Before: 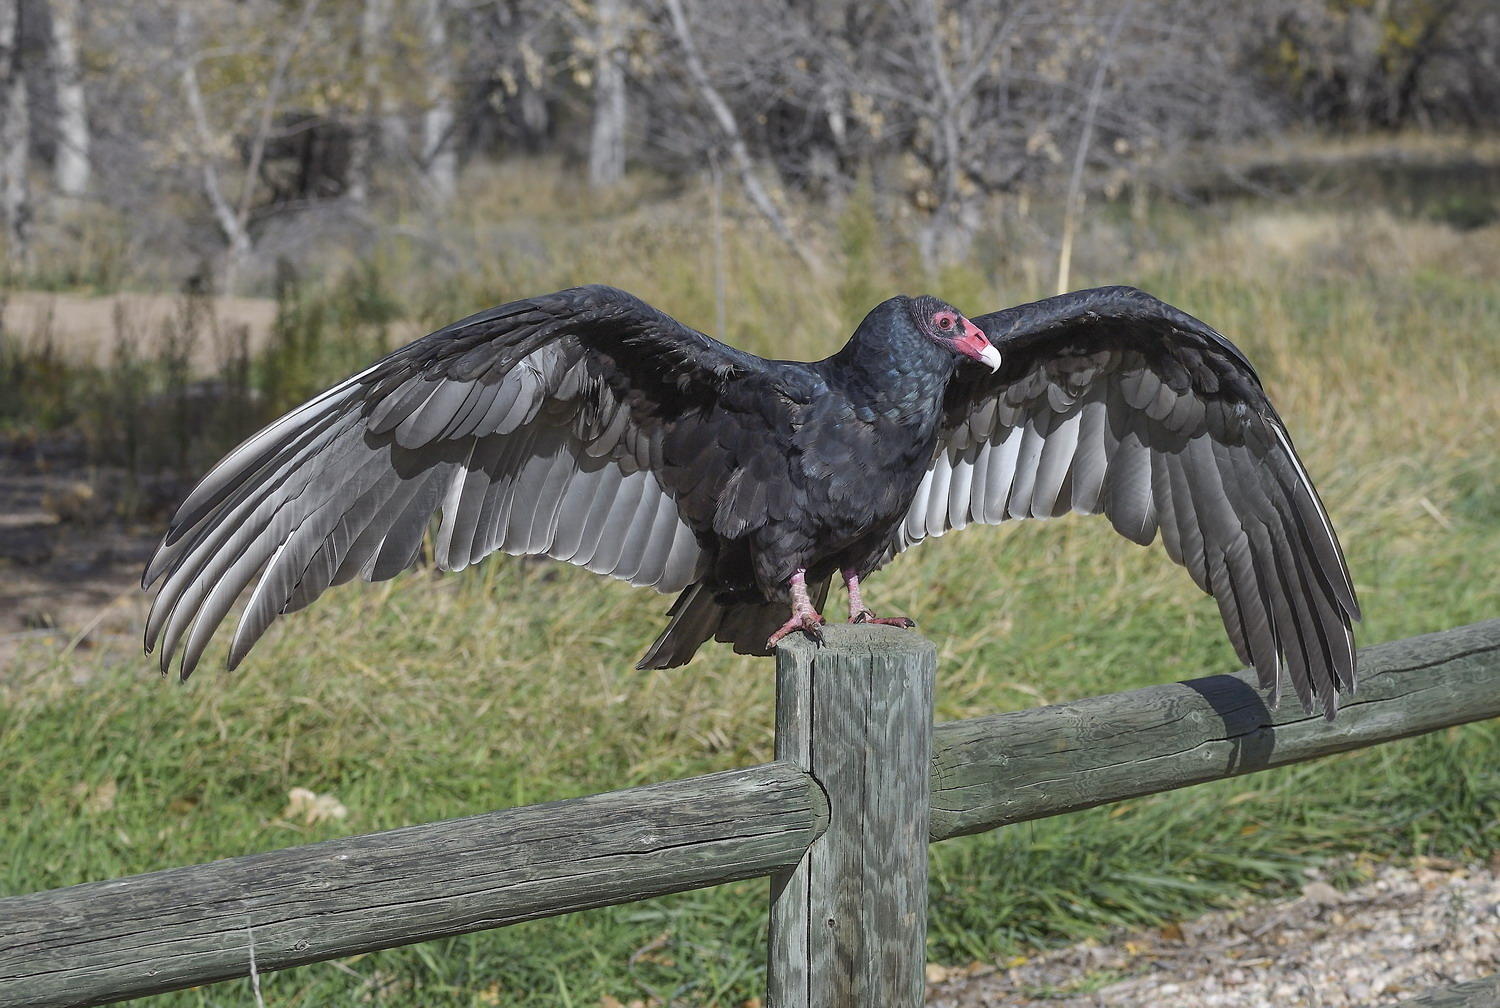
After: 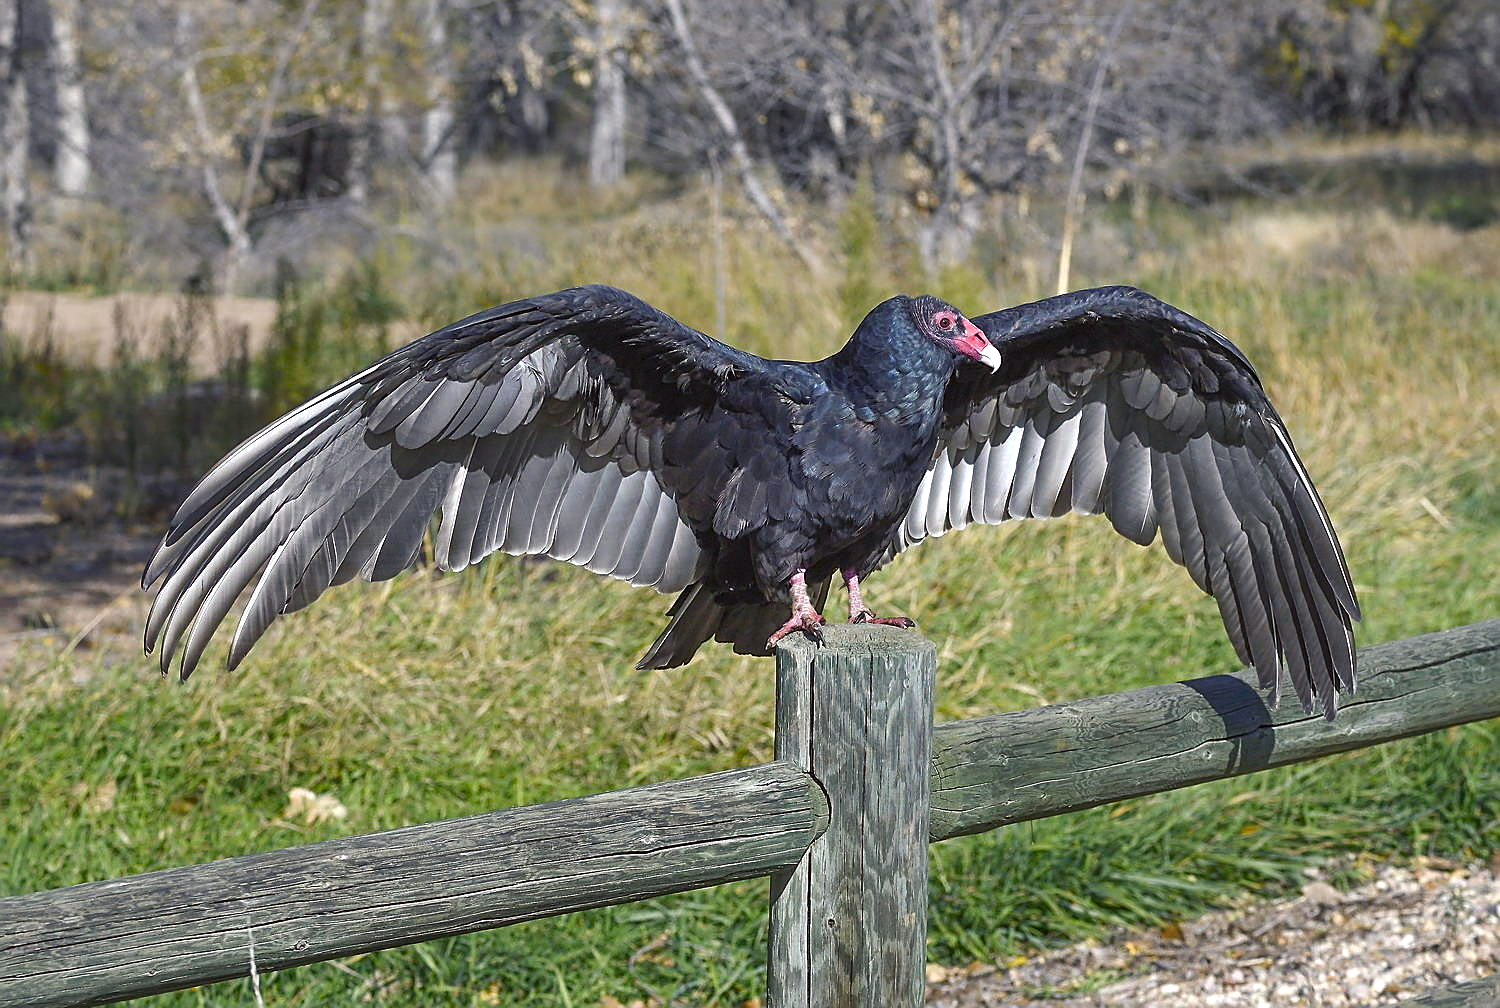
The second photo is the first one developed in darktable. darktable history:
sharpen: on, module defaults
color correction: highlights a* -2.73, highlights b* -2.09, shadows a* 2.41, shadows b* 2.73
shadows and highlights: shadows 53, soften with gaussian
color balance rgb: shadows lift › chroma 4.21%, shadows lift › hue 252.22°, highlights gain › chroma 1.36%, highlights gain › hue 50.24°, perceptual saturation grading › mid-tones 6.33%, perceptual saturation grading › shadows 72.44%, perceptual brilliance grading › highlights 11.59%, contrast 5.05%
